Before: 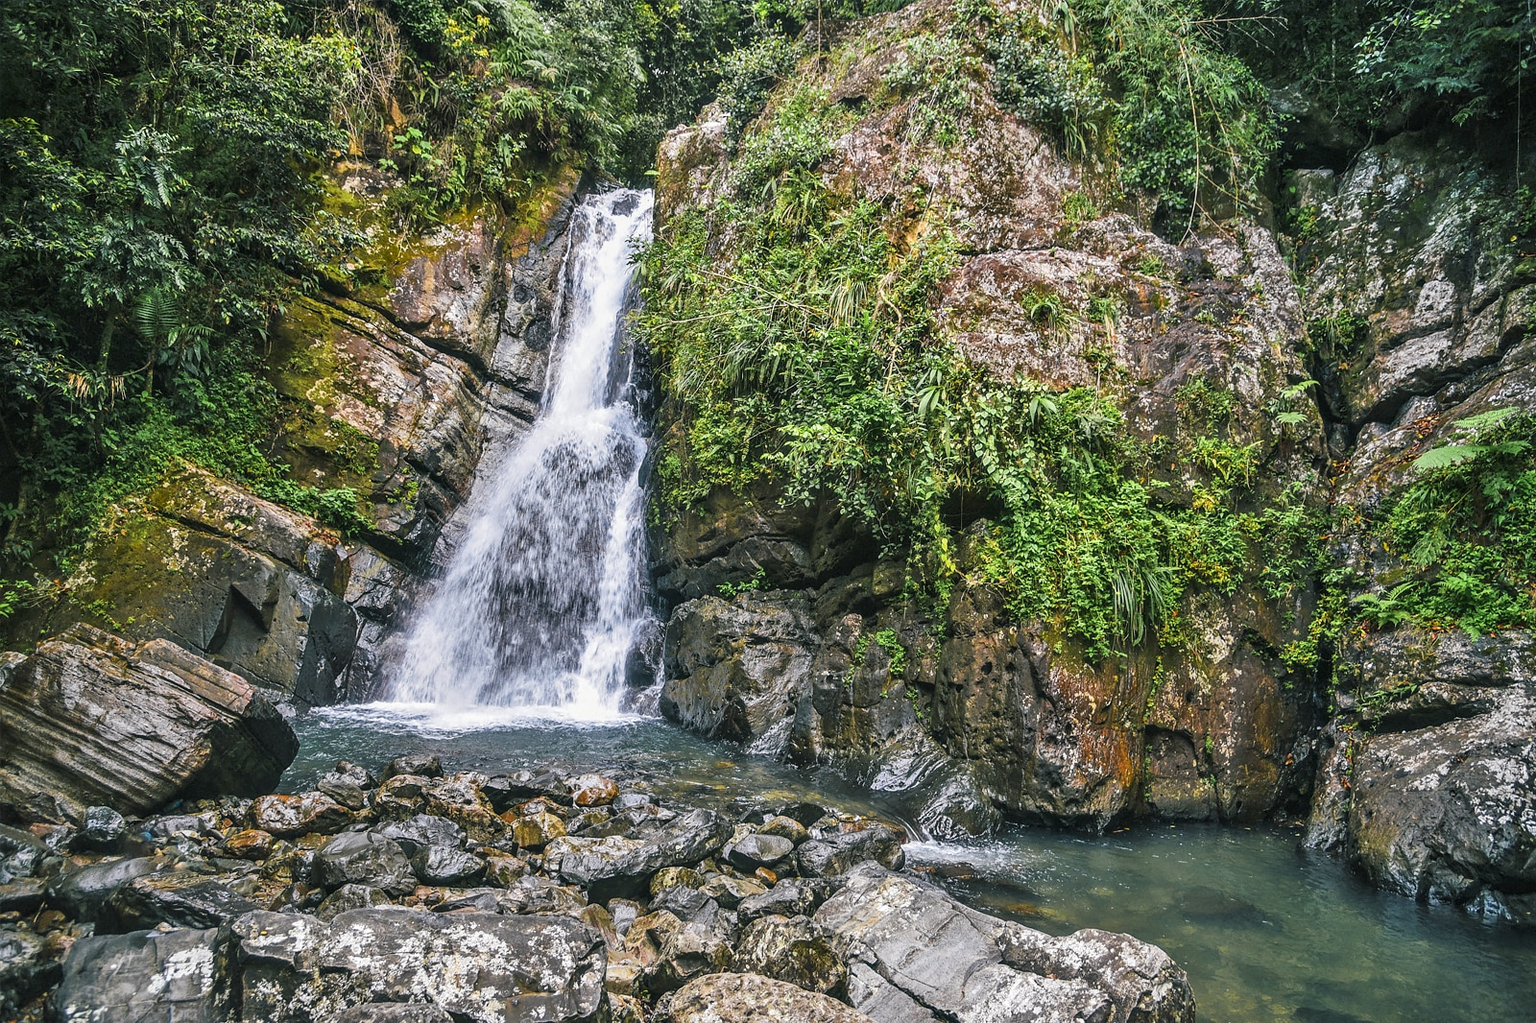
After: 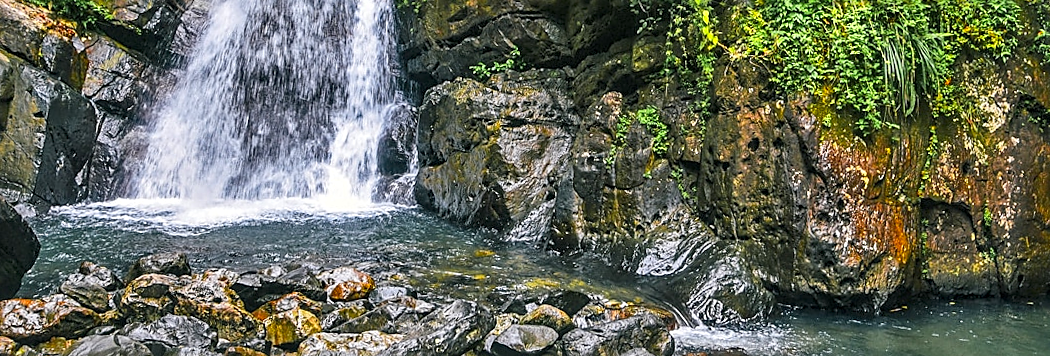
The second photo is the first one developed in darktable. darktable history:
crop: left 18.091%, top 51.13%, right 17.525%, bottom 16.85%
contrast brightness saturation: contrast 0.1, brightness 0.03, saturation 0.09
sharpen: on, module defaults
rotate and perspective: rotation -1.75°, automatic cropping off
tone equalizer: on, module defaults
haze removal: compatibility mode true, adaptive false
color zones: curves: ch0 [(0.224, 0.526) (0.75, 0.5)]; ch1 [(0.055, 0.526) (0.224, 0.761) (0.377, 0.526) (0.75, 0.5)]
local contrast: highlights 100%, shadows 100%, detail 120%, midtone range 0.2
